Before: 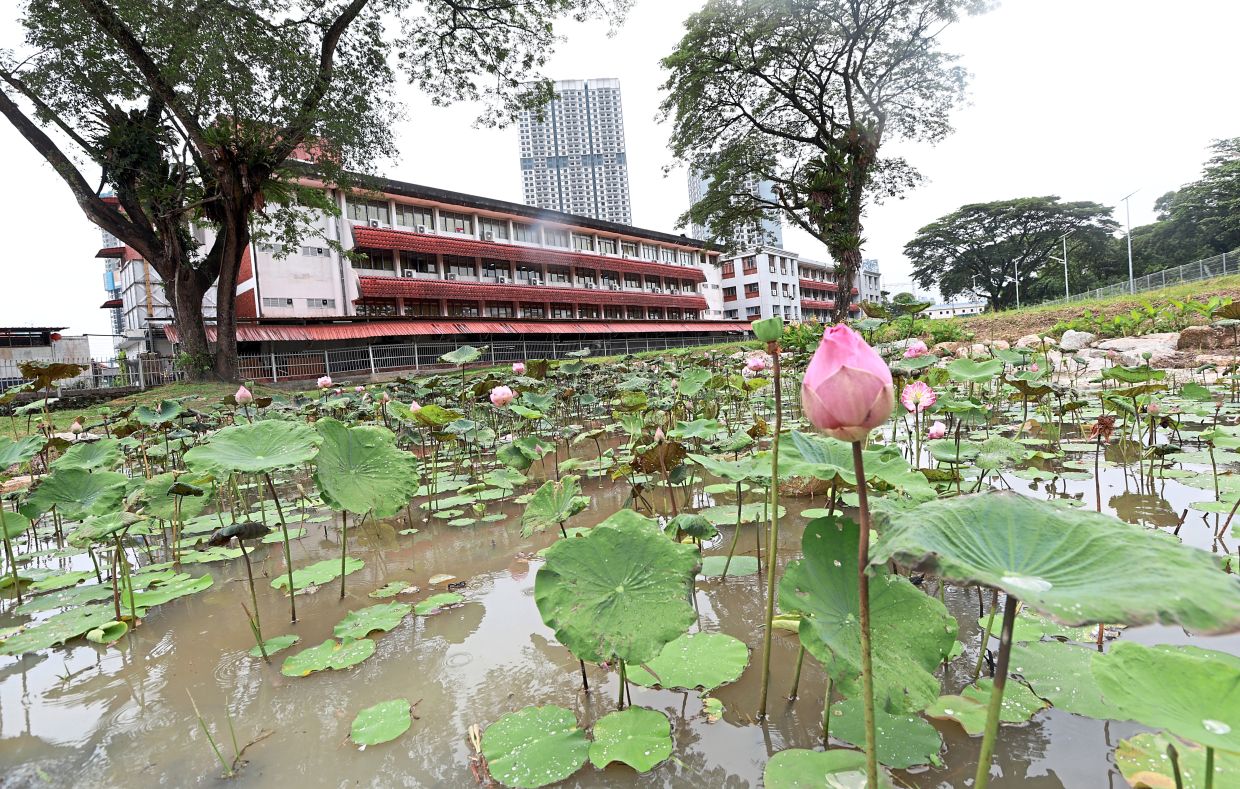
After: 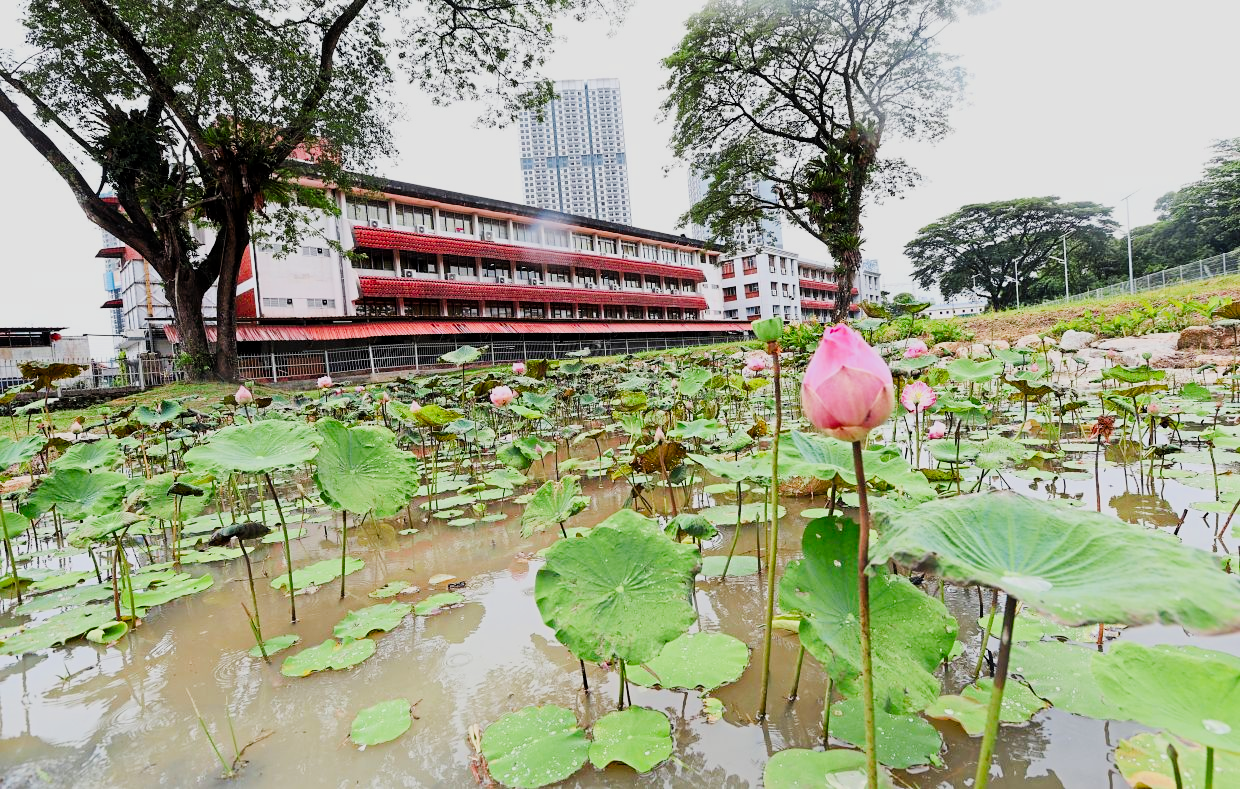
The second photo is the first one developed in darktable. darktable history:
haze removal: compatibility mode true, adaptive false
tone curve: curves: ch0 [(0, 0) (0.003, 0.002) (0.011, 0.009) (0.025, 0.019) (0.044, 0.031) (0.069, 0.044) (0.1, 0.061) (0.136, 0.087) (0.177, 0.127) (0.224, 0.172) (0.277, 0.226) (0.335, 0.295) (0.399, 0.367) (0.468, 0.445) (0.543, 0.536) (0.623, 0.626) (0.709, 0.717) (0.801, 0.806) (0.898, 0.889) (1, 1)], preserve colors none
filmic rgb: black relative exposure -7.19 EV, white relative exposure 5.35 EV, hardness 3.02, color science v6 (2022)
color balance rgb: linear chroma grading › mid-tones 7.255%, perceptual saturation grading › global saturation 26.203%, perceptual saturation grading › highlights -27.949%, perceptual saturation grading › mid-tones 15.893%, perceptual saturation grading › shadows 34.359%, perceptual brilliance grading › global brilliance 17.65%, global vibrance -24.795%
